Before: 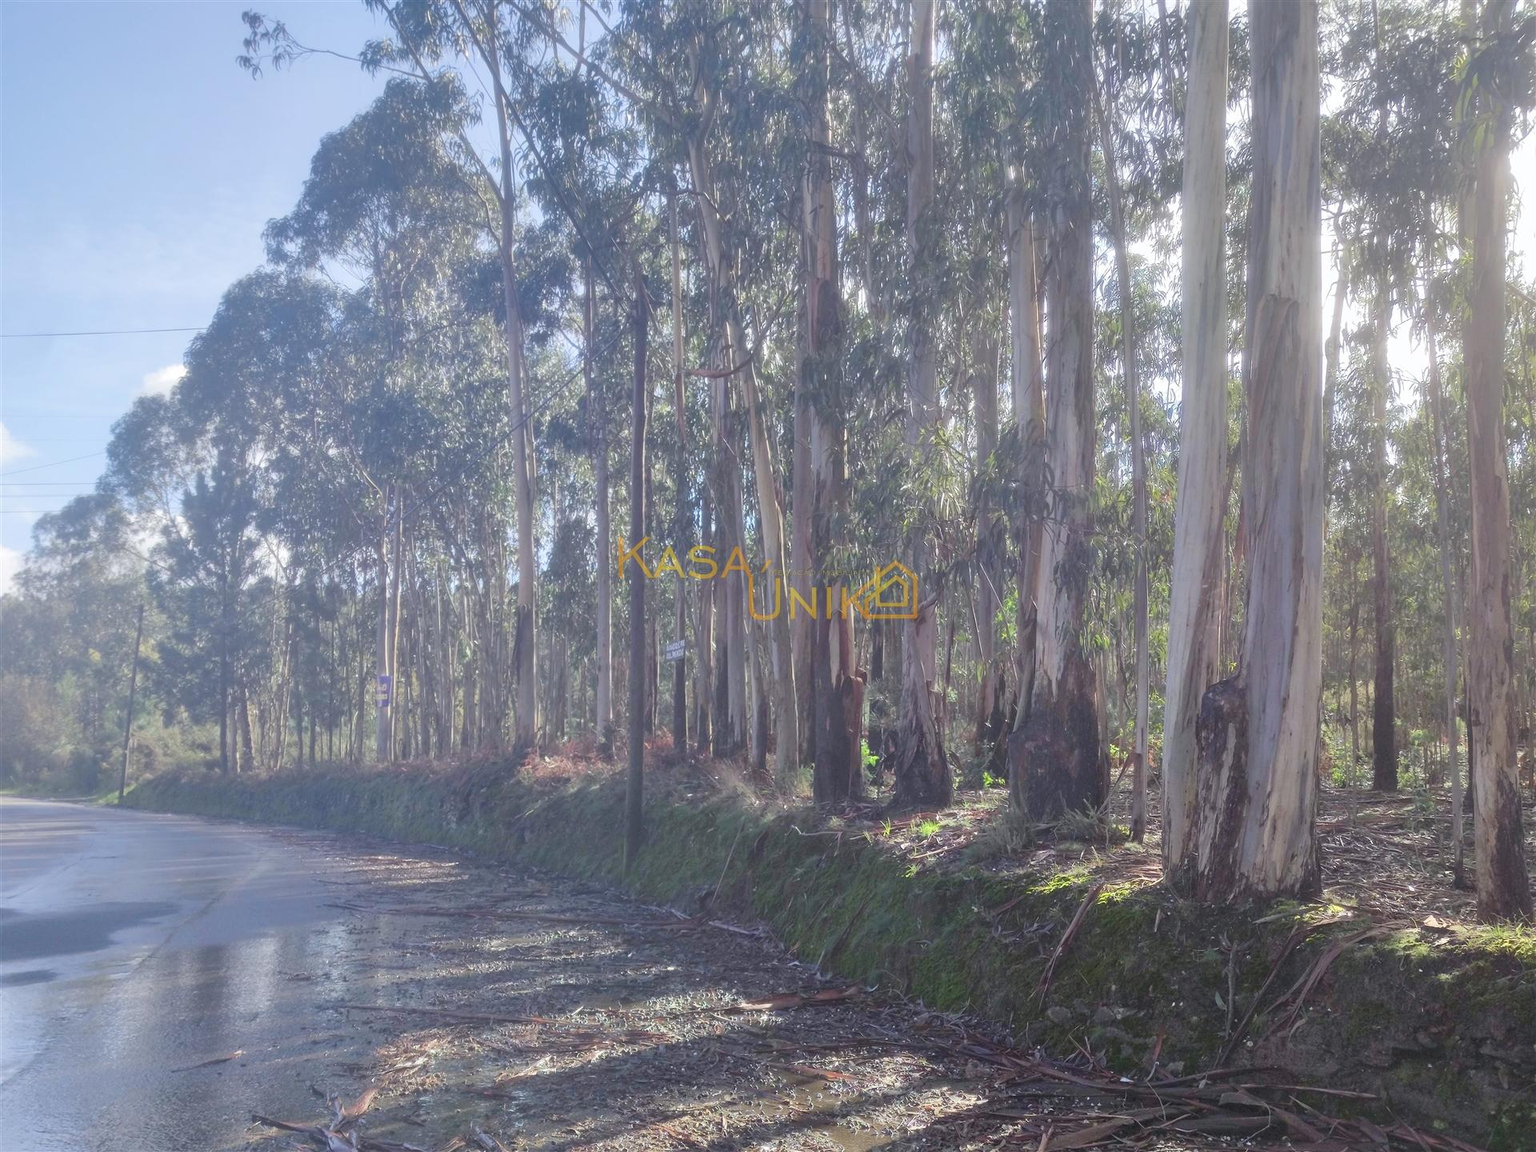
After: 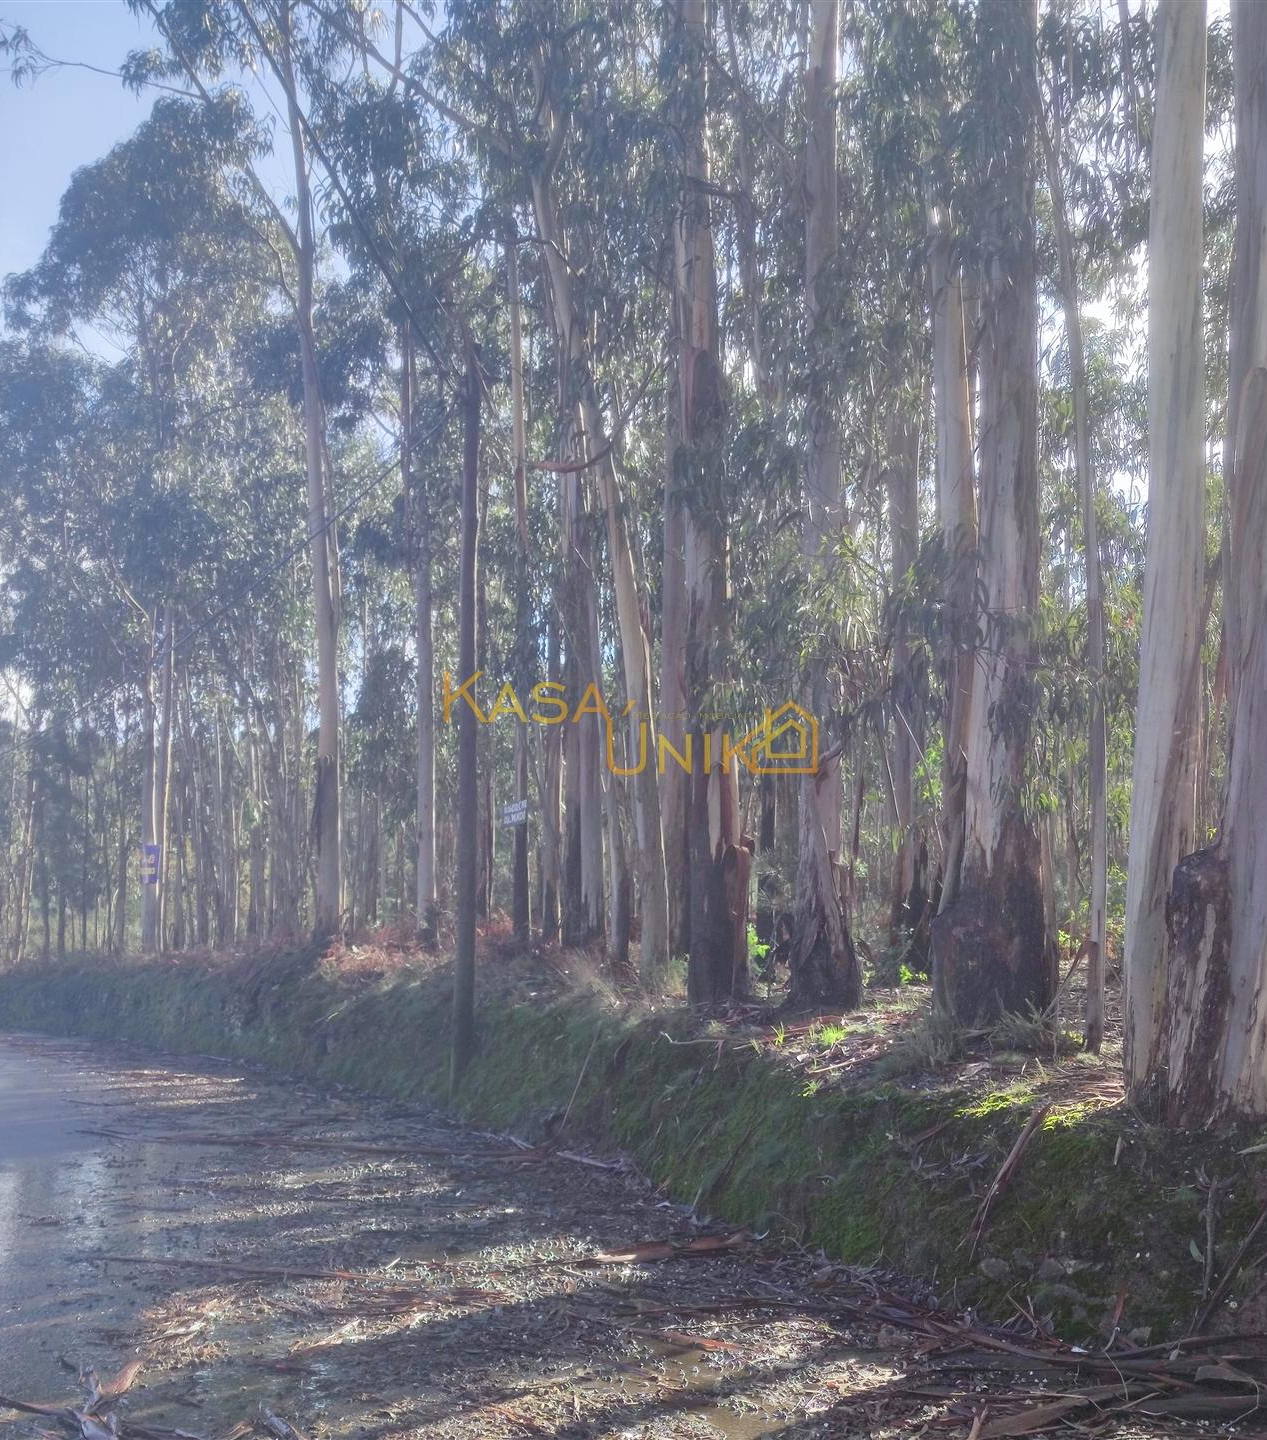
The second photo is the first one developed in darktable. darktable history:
crop: left 17.149%, right 16.822%
